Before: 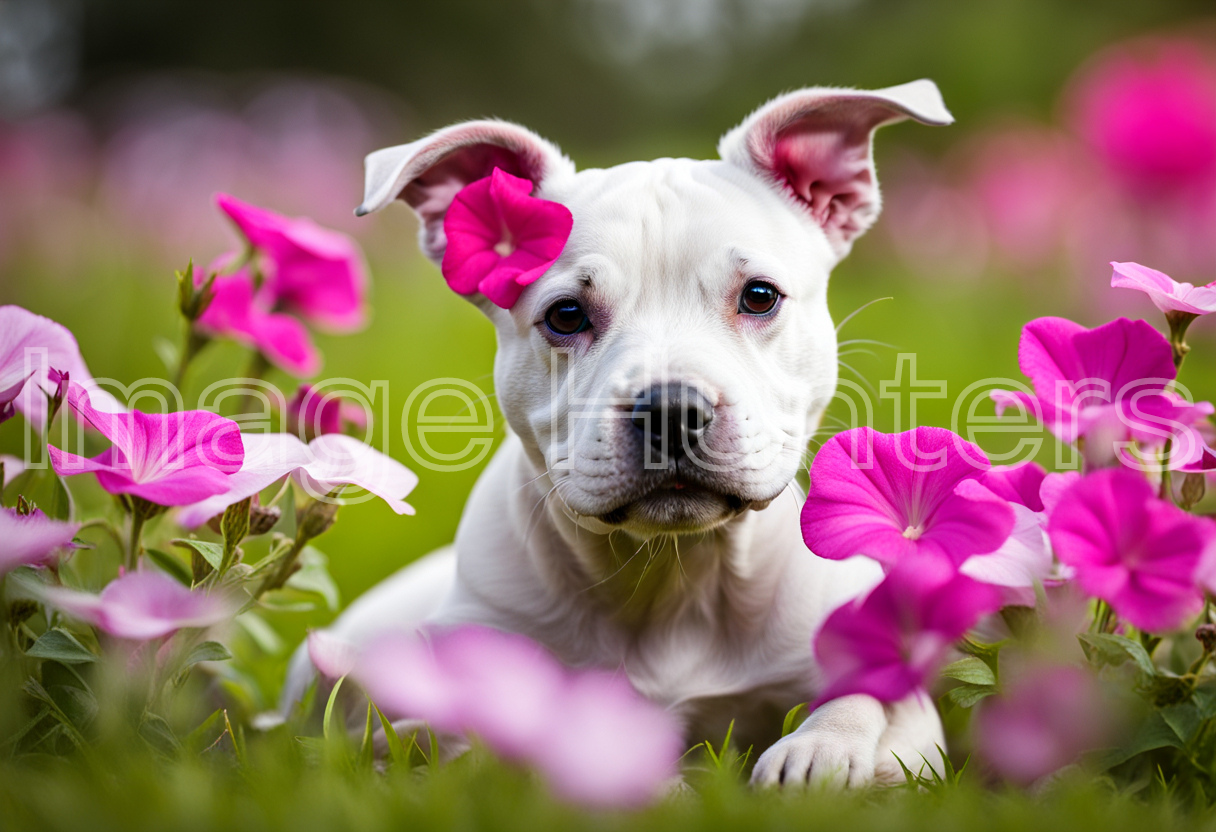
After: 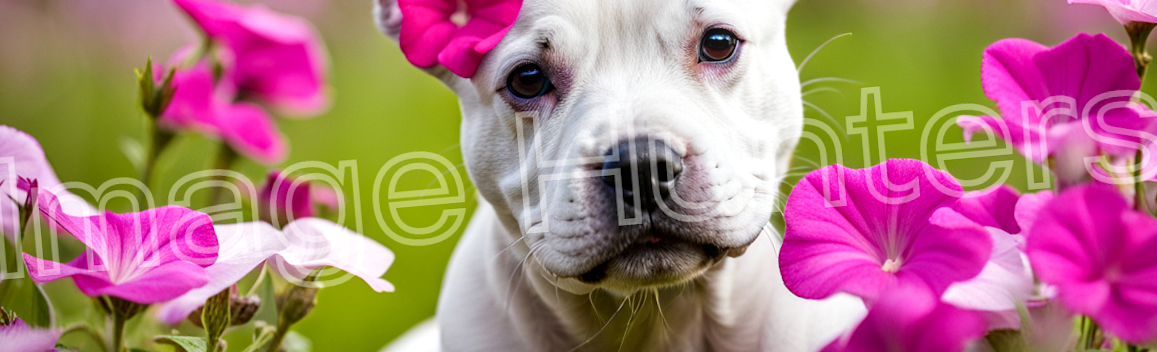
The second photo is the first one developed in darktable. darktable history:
rotate and perspective: rotation -5°, crop left 0.05, crop right 0.952, crop top 0.11, crop bottom 0.89
crop and rotate: top 26.056%, bottom 25.543%
local contrast: on, module defaults
